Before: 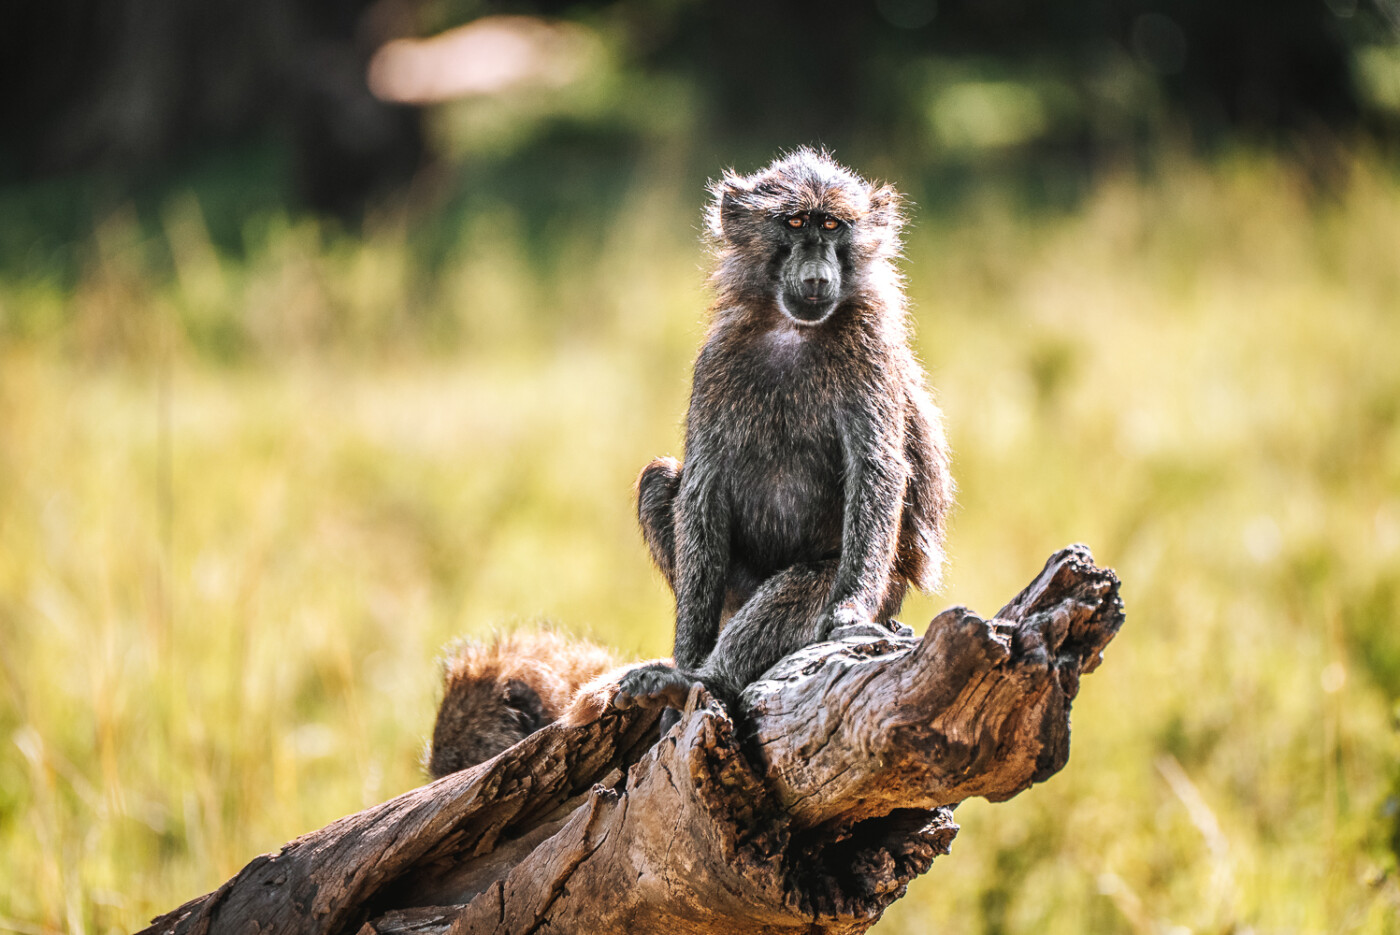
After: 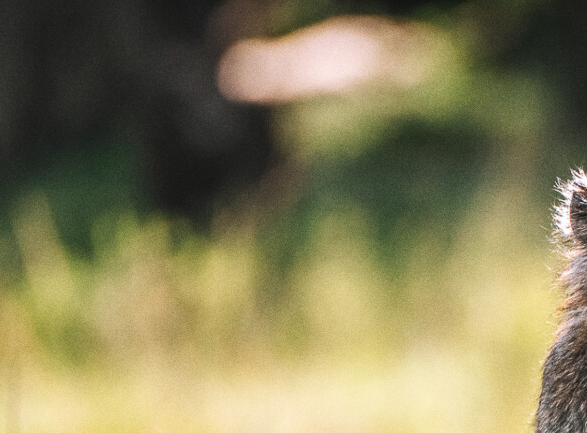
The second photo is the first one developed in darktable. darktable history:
crop and rotate: left 10.817%, top 0.062%, right 47.194%, bottom 53.626%
rotate and perspective: automatic cropping off
grain: coarseness 0.09 ISO
